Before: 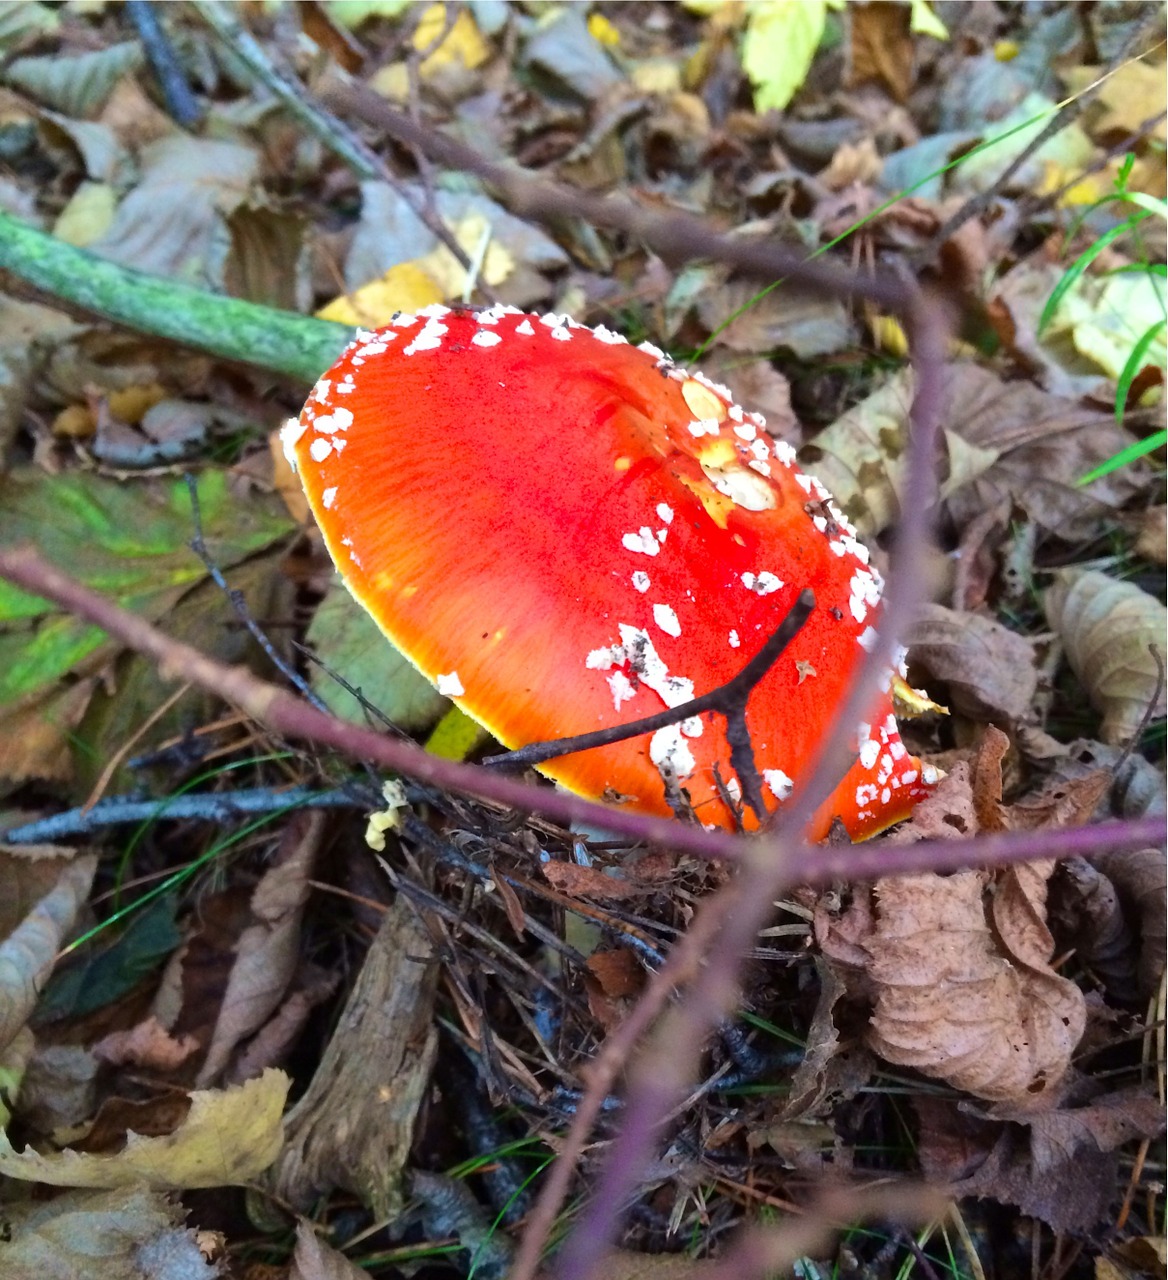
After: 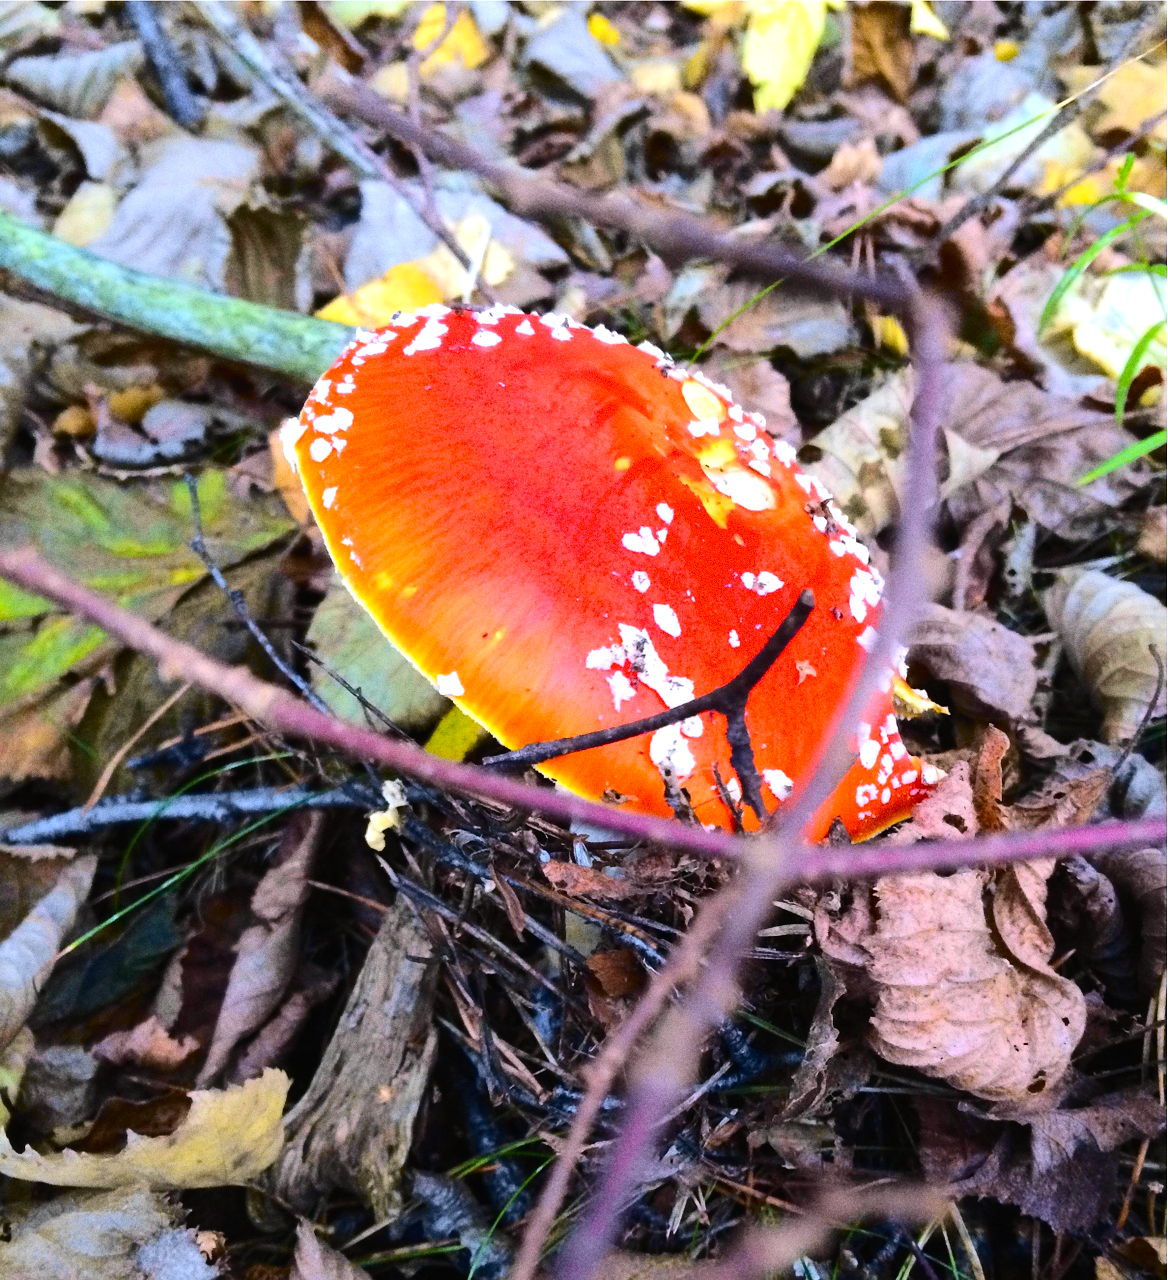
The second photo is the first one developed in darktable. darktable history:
white balance: red 1.066, blue 1.119
tone curve: curves: ch0 [(0, 0.01) (0.097, 0.07) (0.204, 0.173) (0.447, 0.517) (0.539, 0.624) (0.733, 0.791) (0.879, 0.898) (1, 0.98)]; ch1 [(0, 0) (0.393, 0.415) (0.447, 0.448) (0.485, 0.494) (0.523, 0.509) (0.545, 0.541) (0.574, 0.561) (0.648, 0.674) (1, 1)]; ch2 [(0, 0) (0.369, 0.388) (0.449, 0.431) (0.499, 0.5) (0.521, 0.51) (0.53, 0.54) (0.564, 0.569) (0.674, 0.735) (1, 1)], color space Lab, independent channels, preserve colors none
tone equalizer: -8 EV -0.417 EV, -7 EV -0.389 EV, -6 EV -0.333 EV, -5 EV -0.222 EV, -3 EV 0.222 EV, -2 EV 0.333 EV, -1 EV 0.389 EV, +0 EV 0.417 EV, edges refinement/feathering 500, mask exposure compensation -1.57 EV, preserve details no
grain: coarseness 3.21 ISO
